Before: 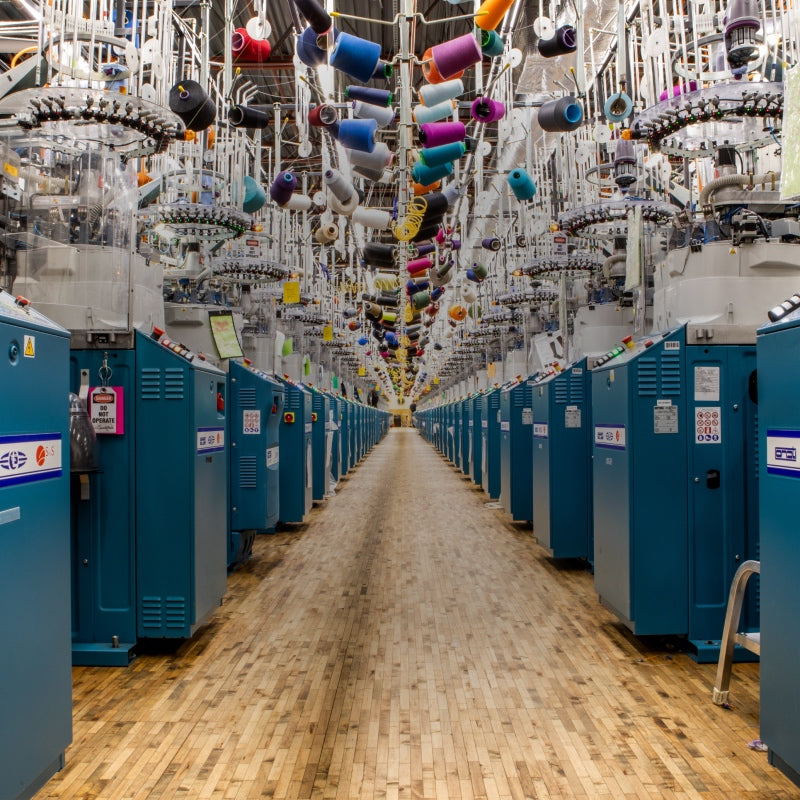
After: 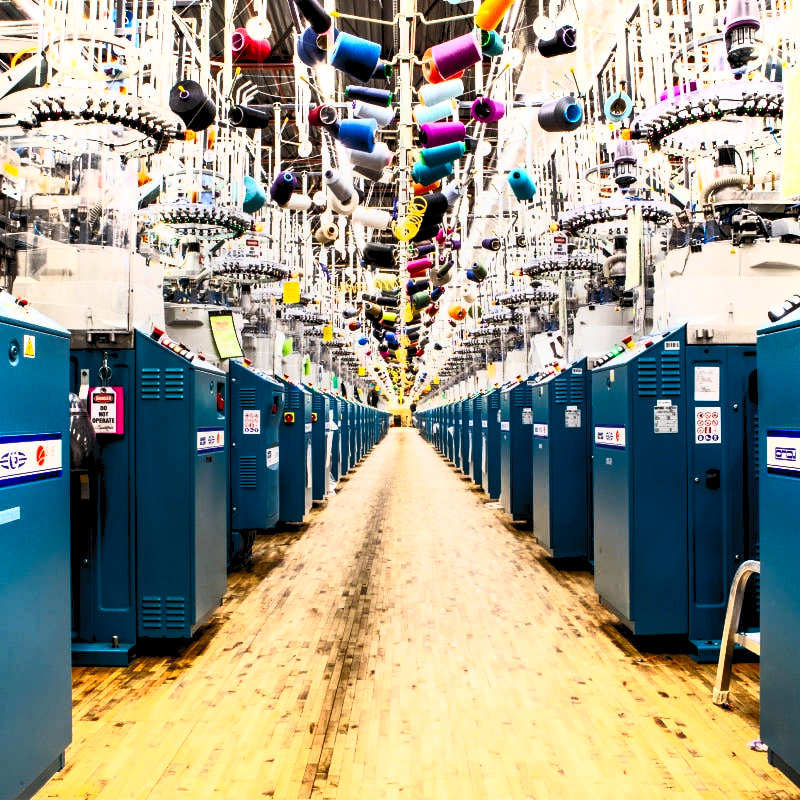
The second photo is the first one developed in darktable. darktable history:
rgb levels: levels [[0.01, 0.419, 0.839], [0, 0.5, 1], [0, 0.5, 1]]
contrast brightness saturation: contrast 0.83, brightness 0.59, saturation 0.59
